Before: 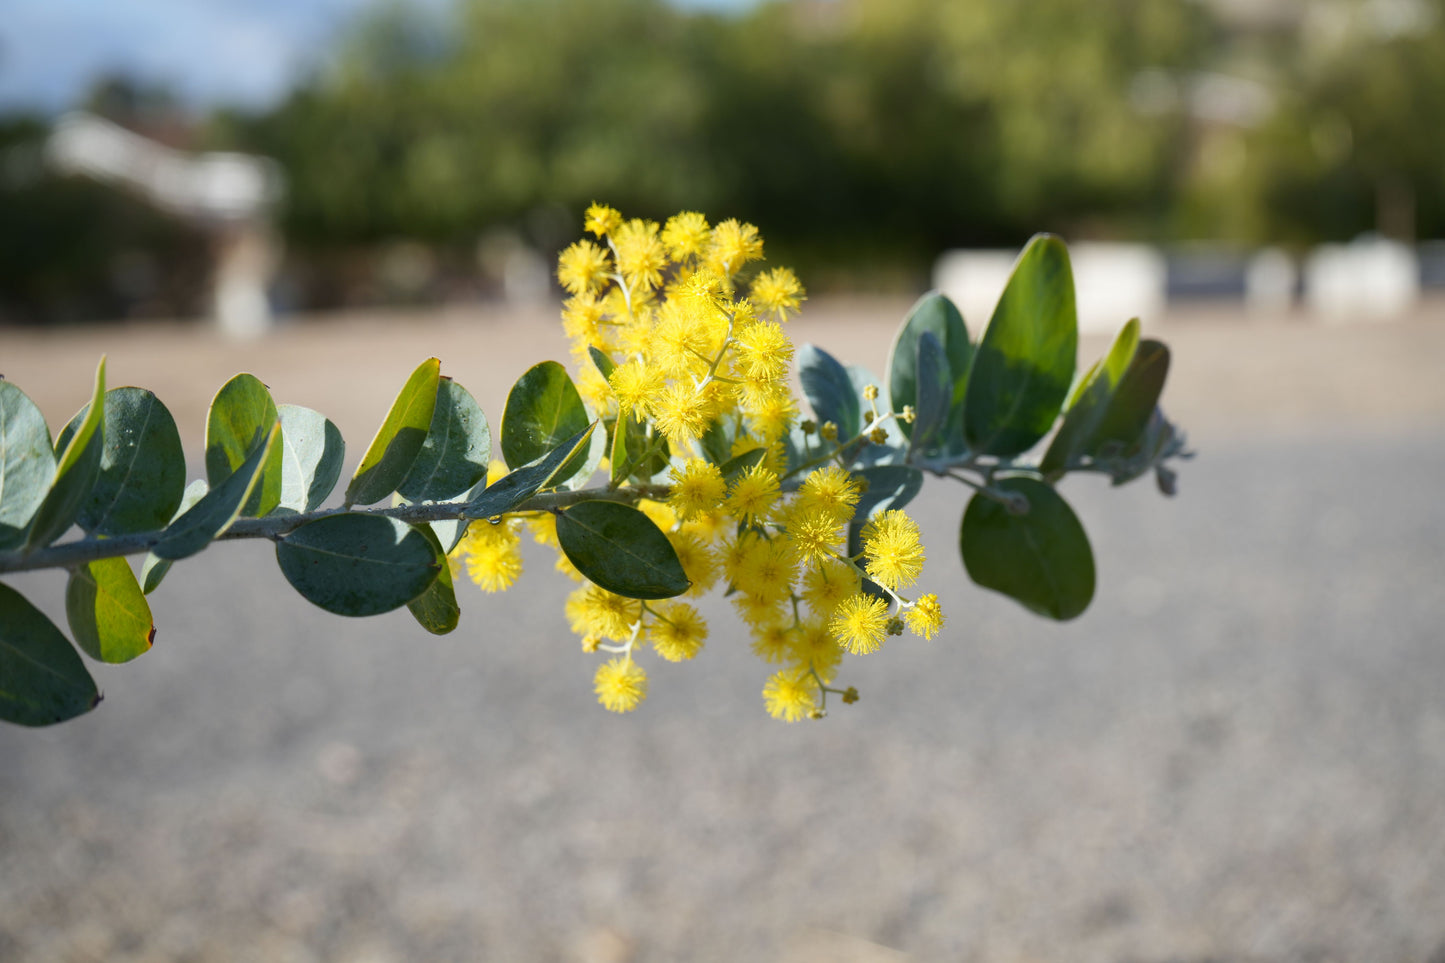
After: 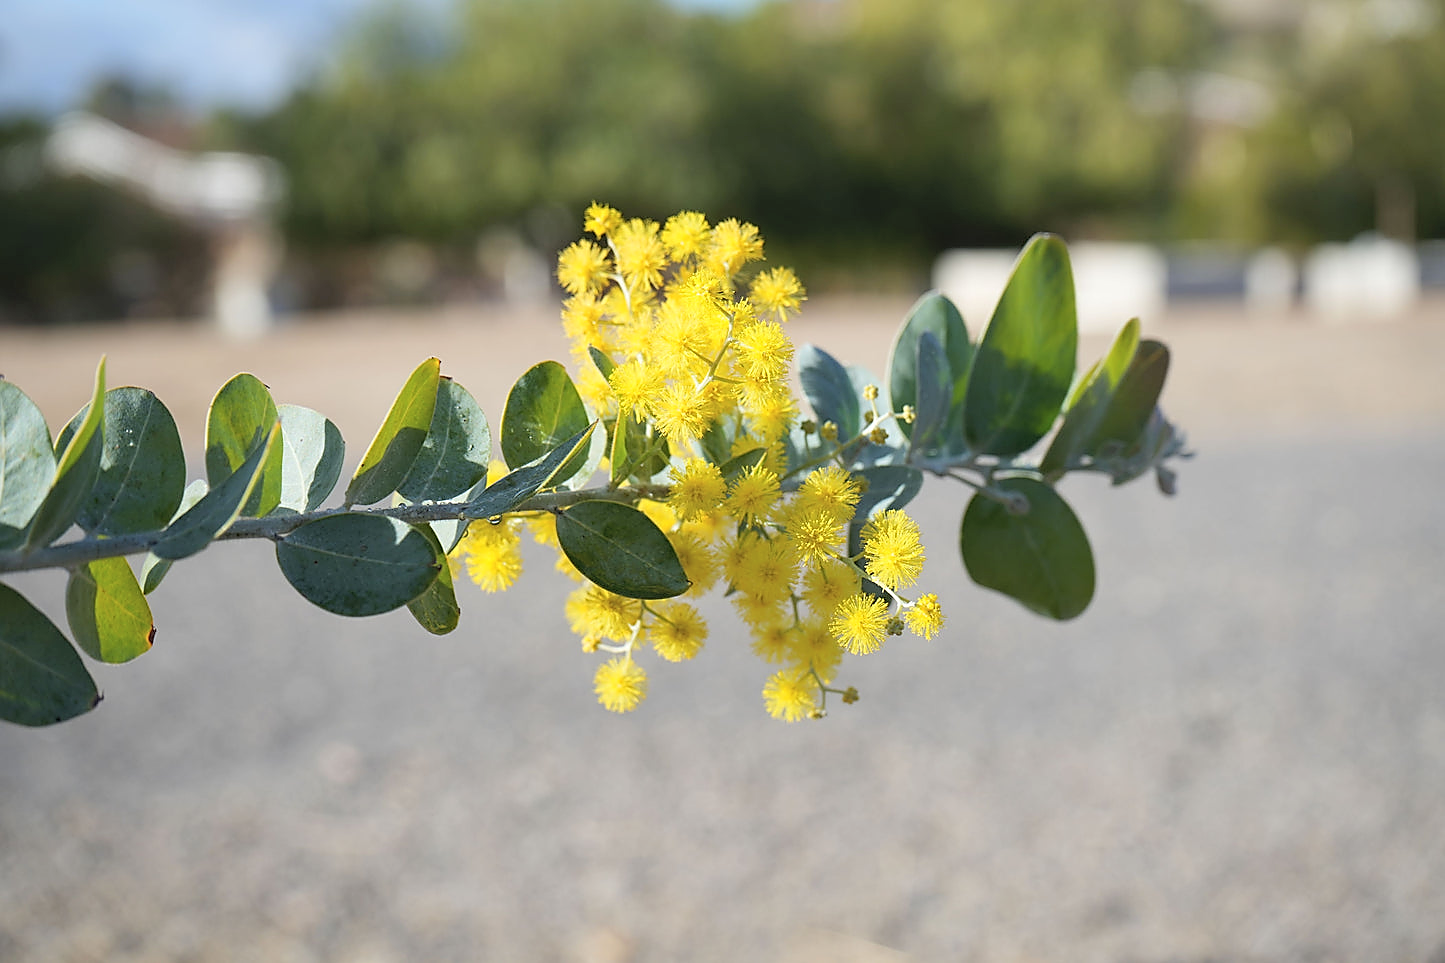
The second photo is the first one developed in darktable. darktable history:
sharpen: radius 1.405, amount 1.239, threshold 0.696
contrast brightness saturation: brightness 0.143
